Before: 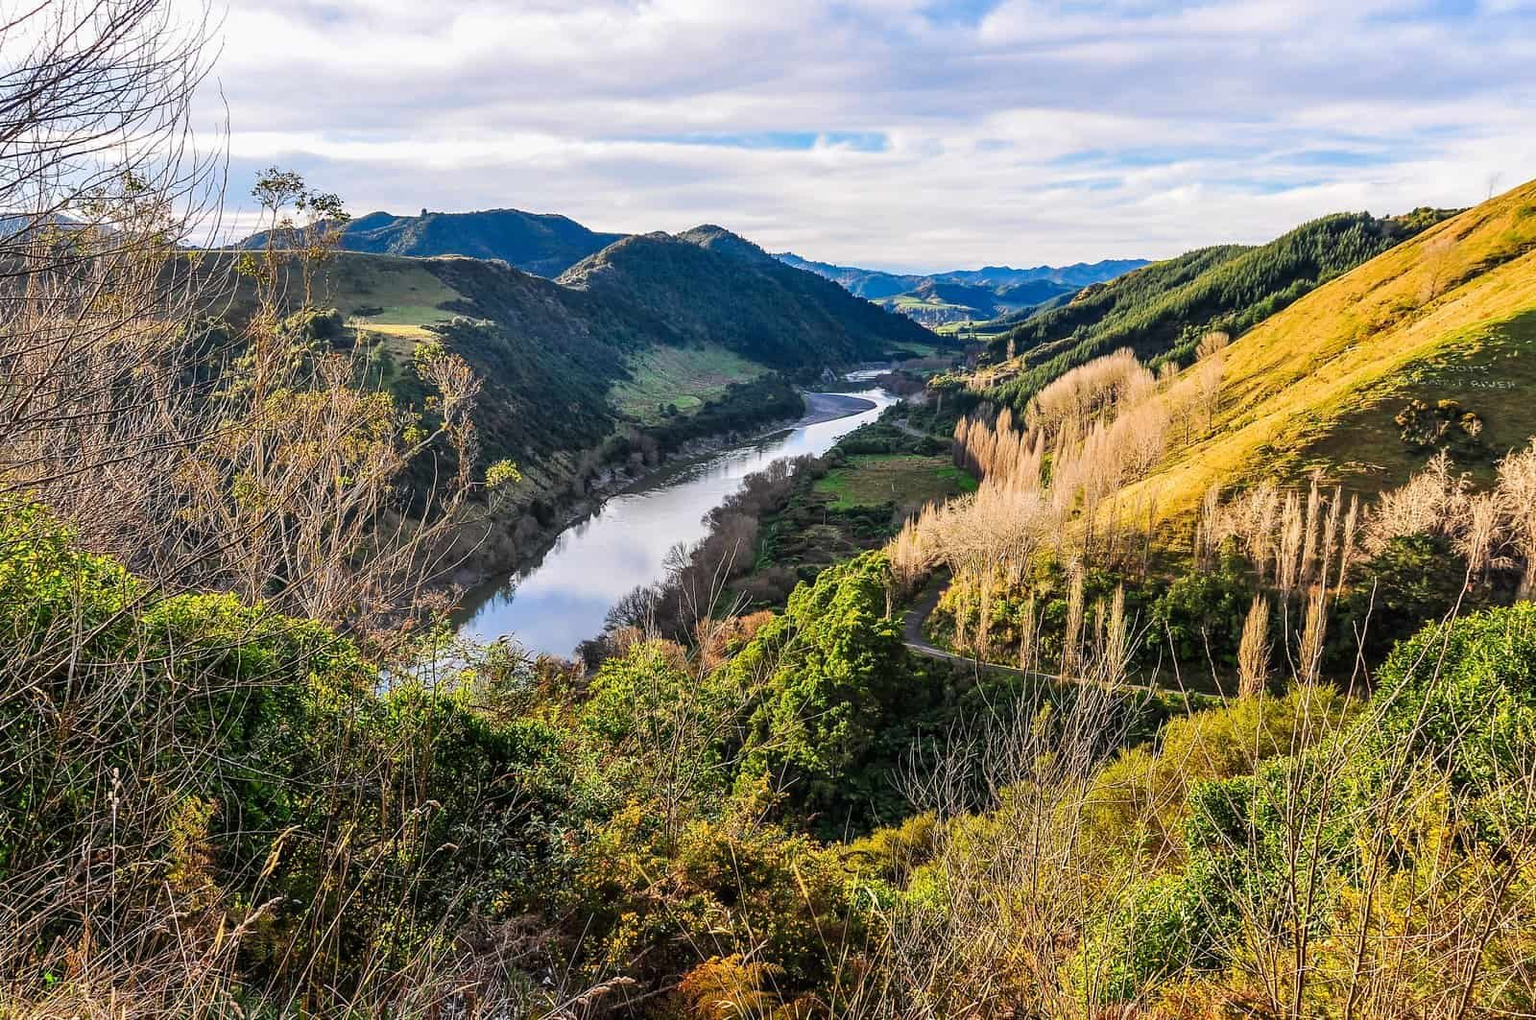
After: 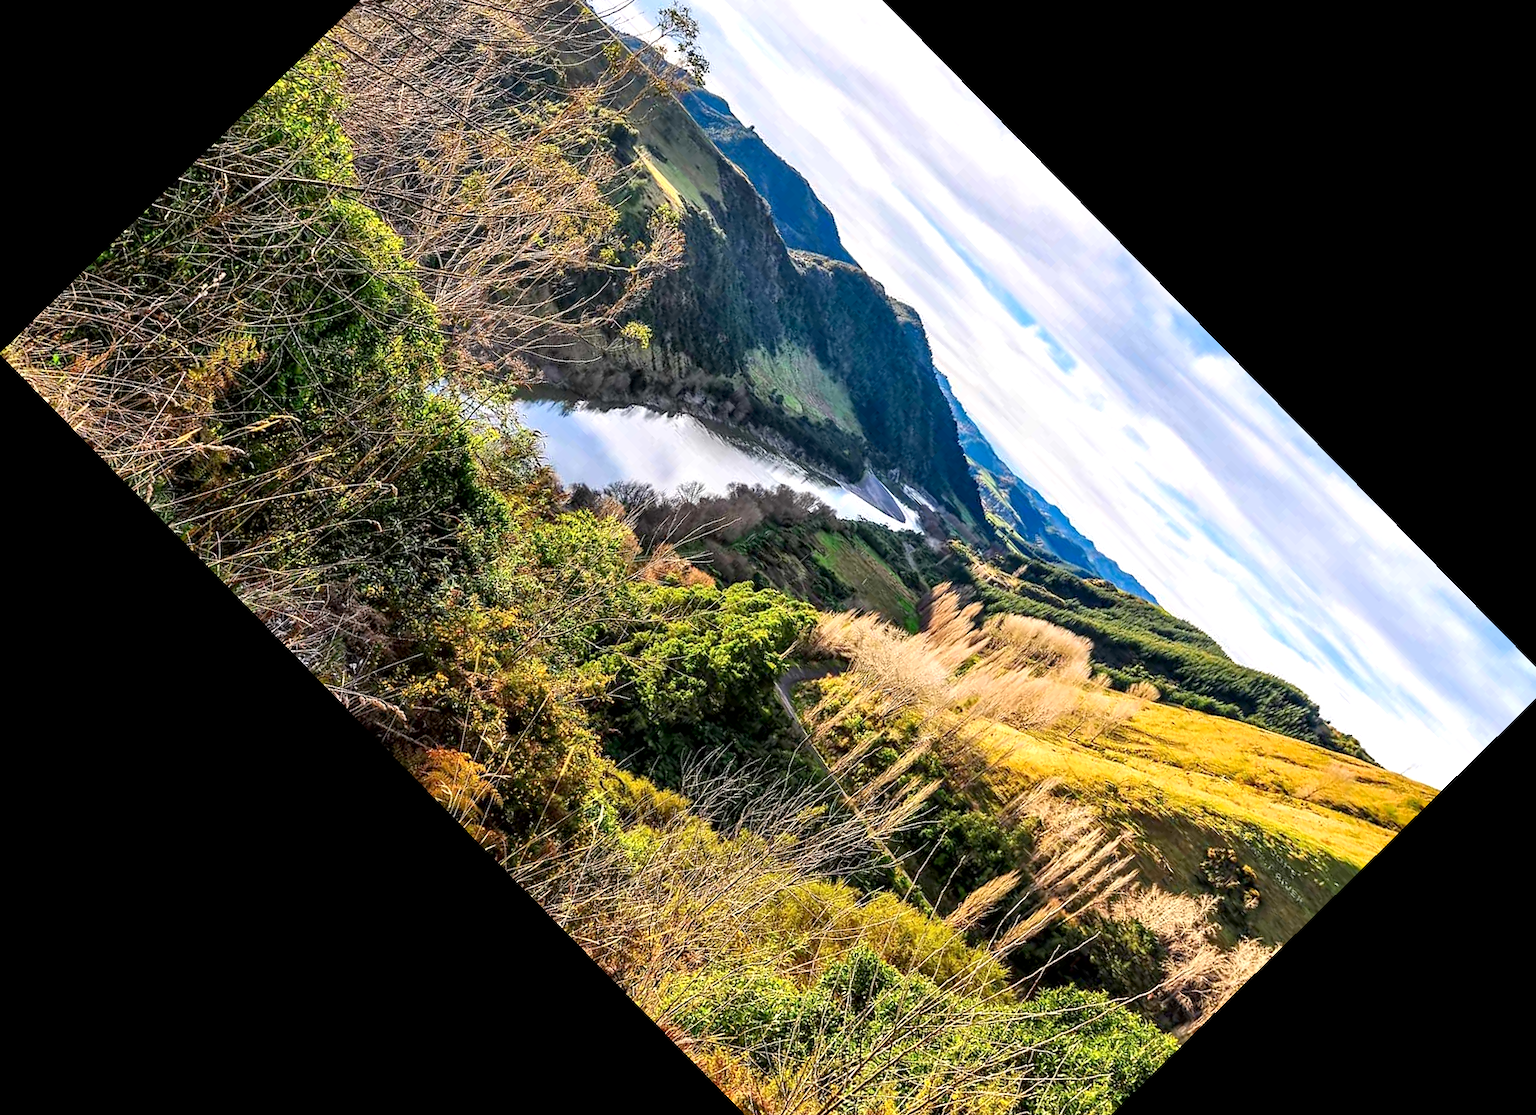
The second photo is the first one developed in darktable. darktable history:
crop and rotate: angle -45.59°, top 16.714%, right 0.932%, bottom 11.65%
local contrast: mode bilateral grid, contrast 20, coarseness 49, detail 119%, midtone range 0.2
exposure: black level correction 0.004, exposure 0.39 EV, compensate highlight preservation false
